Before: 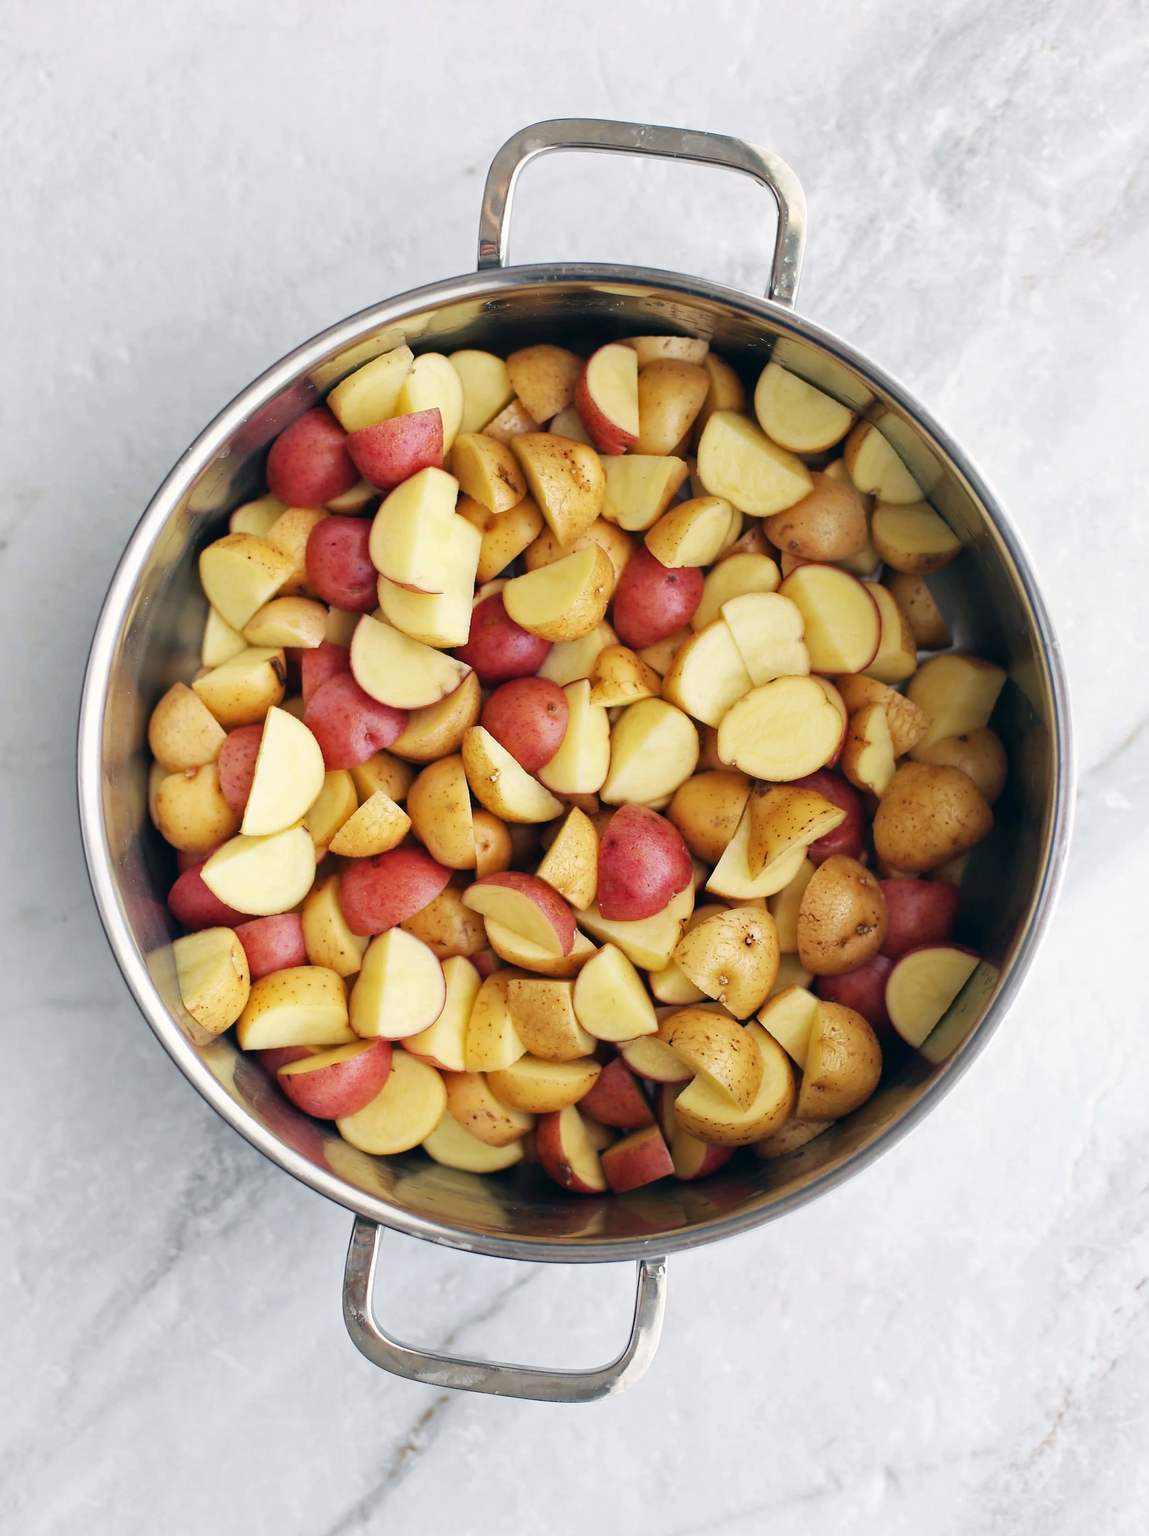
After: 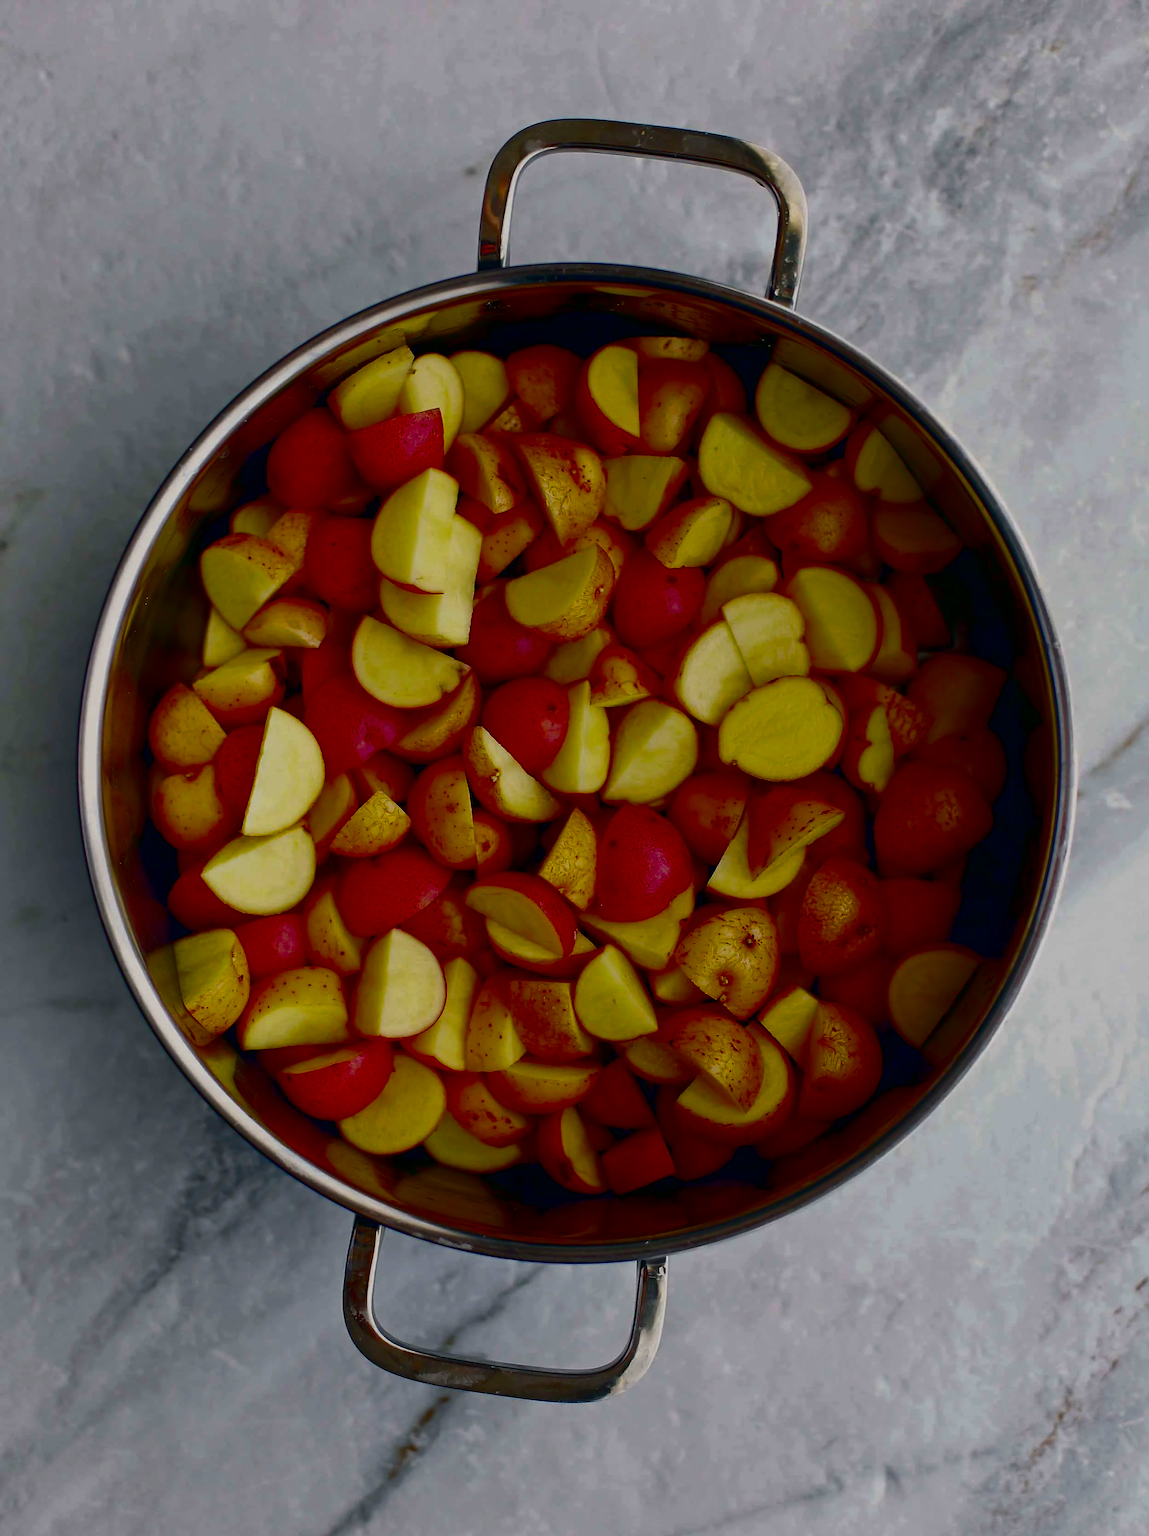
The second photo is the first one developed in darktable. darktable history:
exposure: exposure -0.15 EV, compensate highlight preservation false
shadows and highlights: radius 121.09, shadows 21.32, white point adjustment -9.55, highlights -13.06, soften with gaussian
contrast brightness saturation: brightness -0.985, saturation 0.984
